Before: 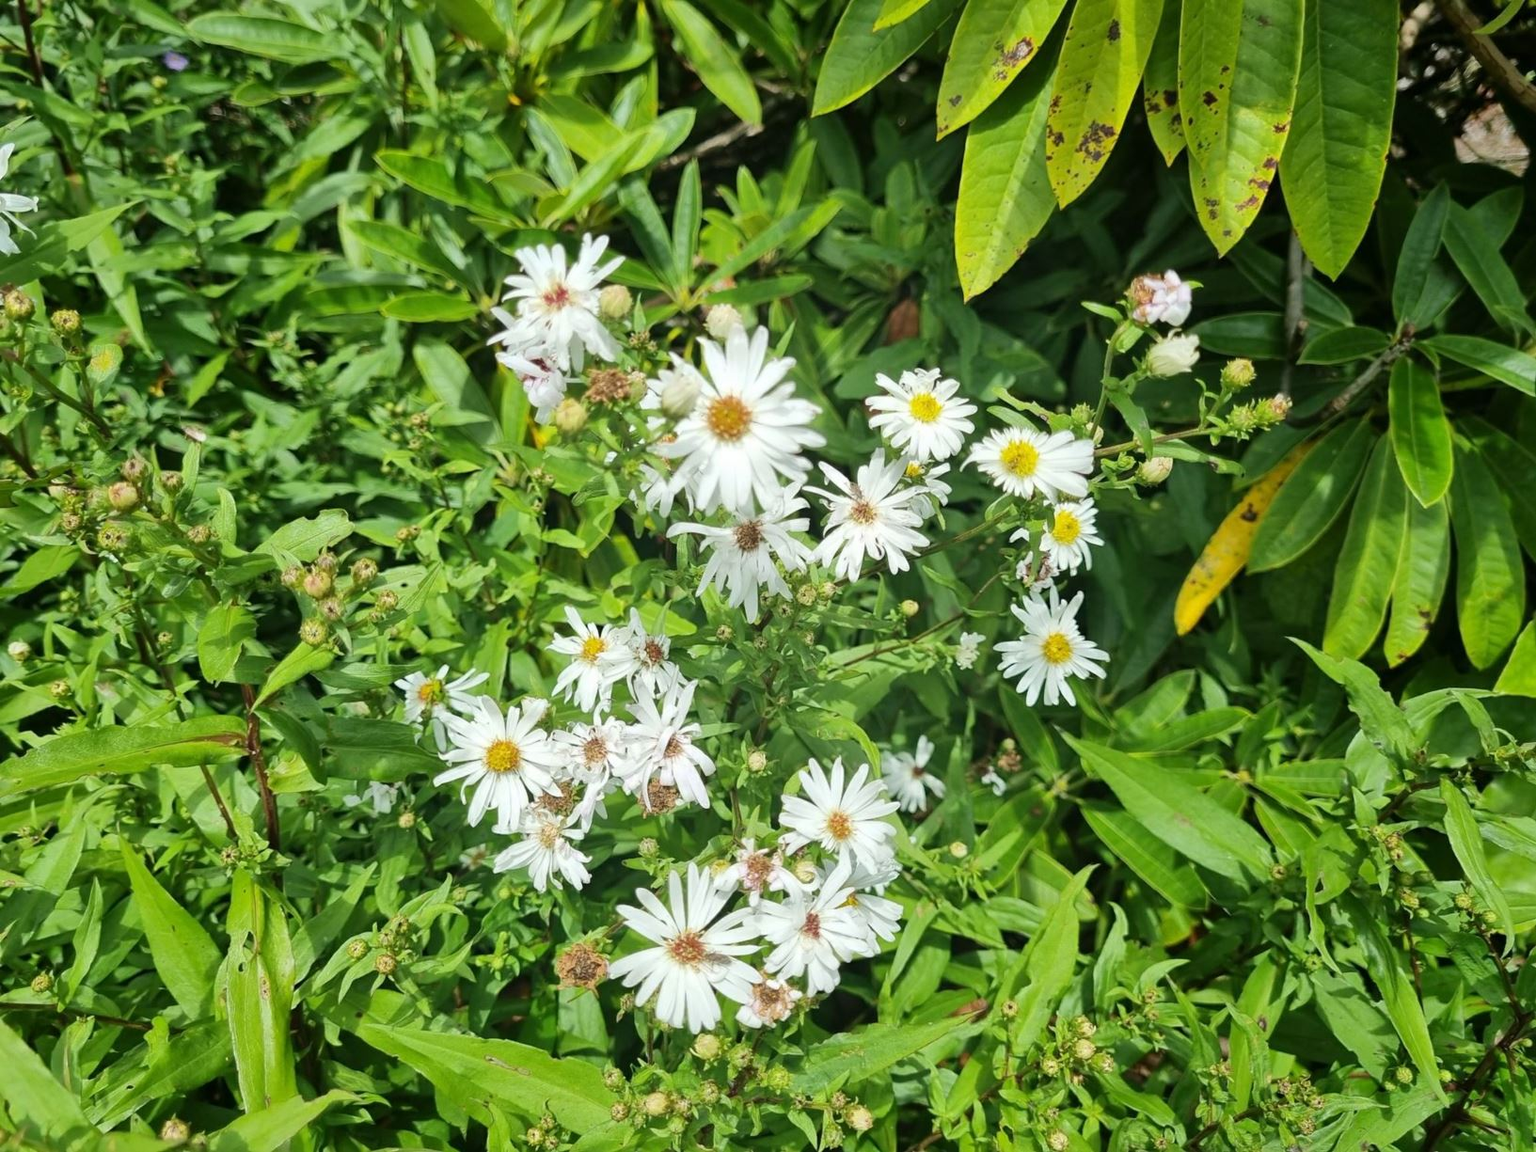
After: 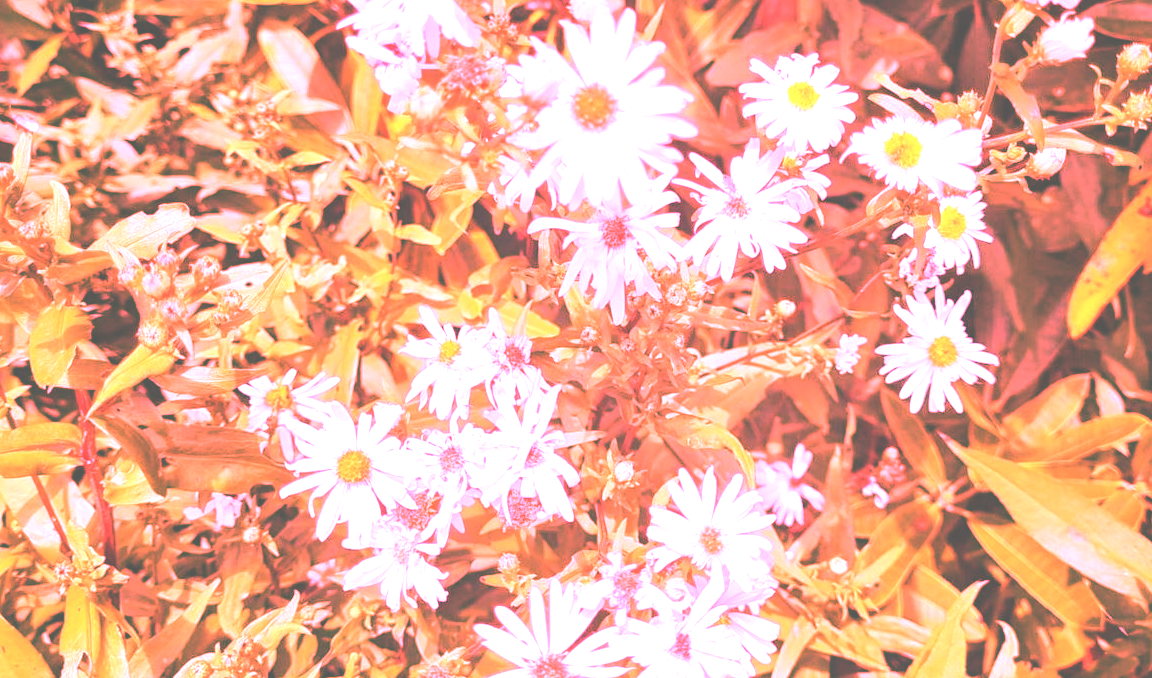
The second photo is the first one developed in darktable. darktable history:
exposure: black level correction -0.071, exposure 0.5 EV, compensate highlight preservation false
crop: left 11.123%, top 27.61%, right 18.3%, bottom 17.034%
white balance: red 4.26, blue 1.802
local contrast: mode bilateral grid, contrast 20, coarseness 50, detail 120%, midtone range 0.2
